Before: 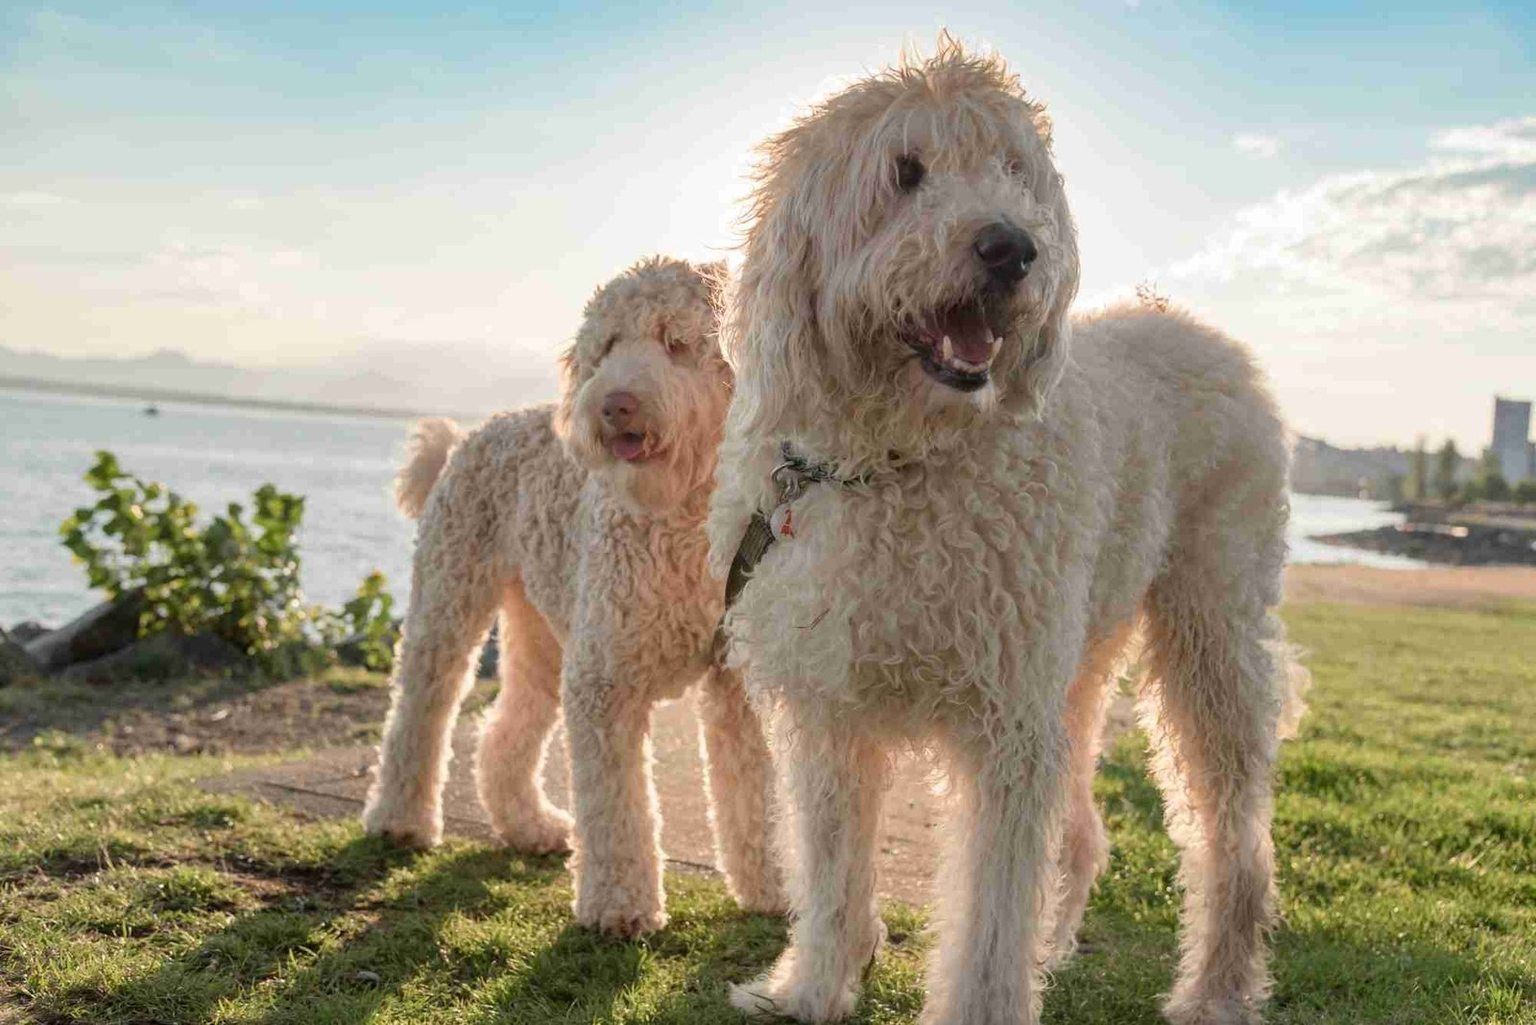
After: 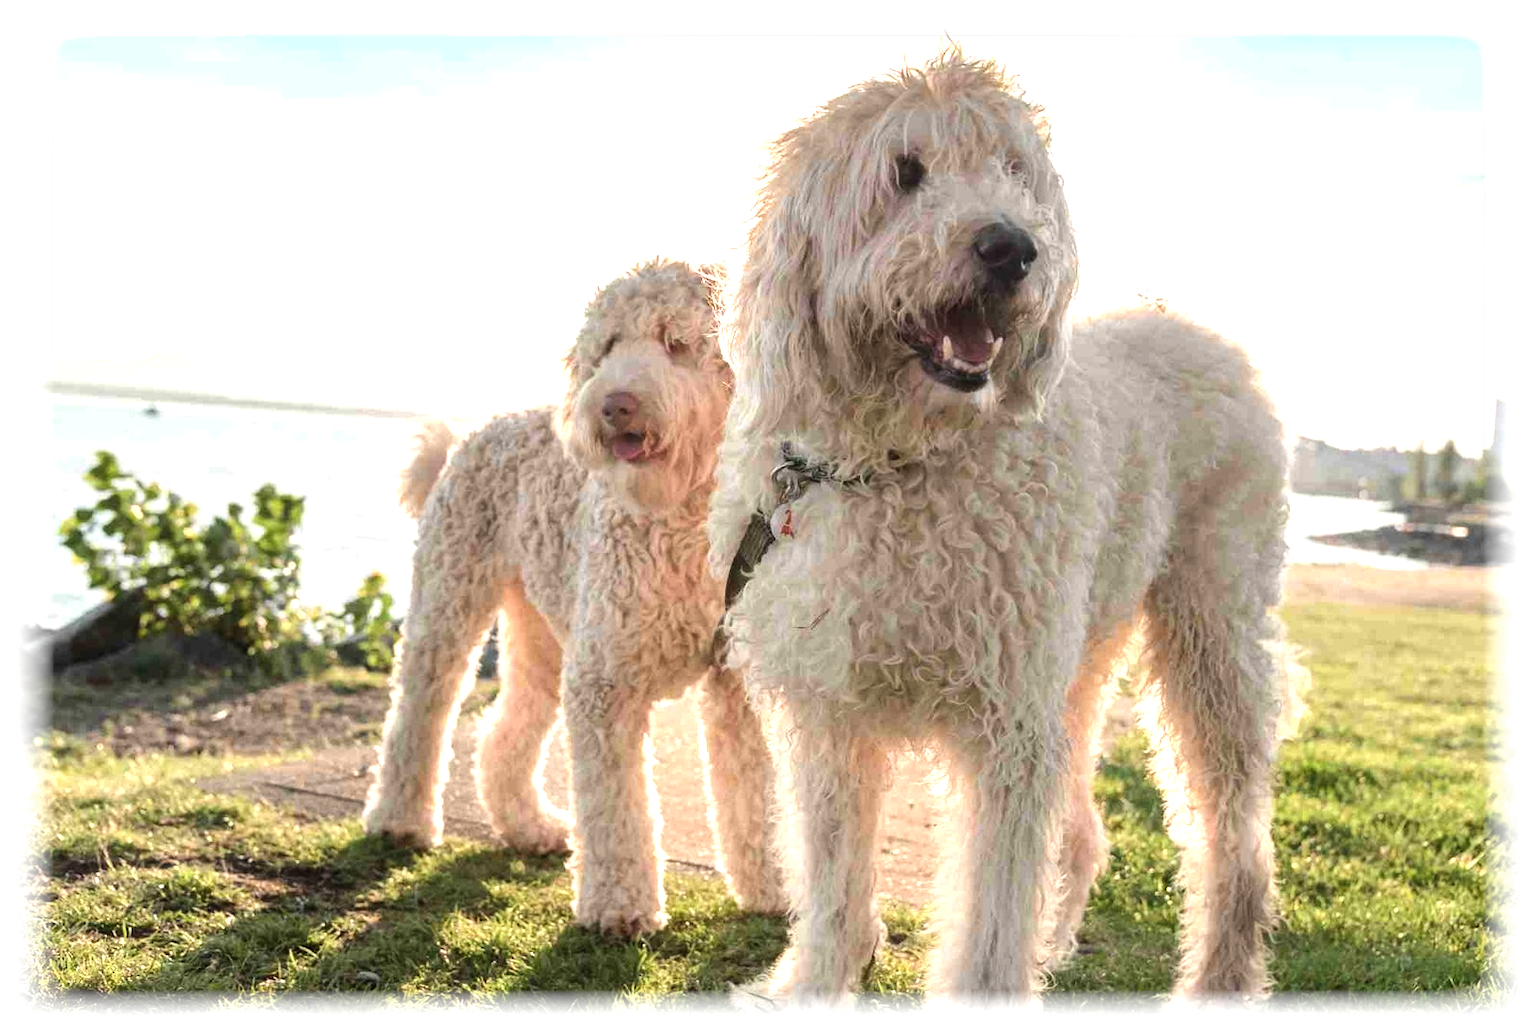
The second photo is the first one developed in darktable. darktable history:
exposure: black level correction -0.002, exposure 0.54 EV, compensate highlight preservation false
tone equalizer: -8 EV -0.417 EV, -7 EV -0.389 EV, -6 EV -0.333 EV, -5 EV -0.222 EV, -3 EV 0.222 EV, -2 EV 0.333 EV, -1 EV 0.389 EV, +0 EV 0.417 EV, edges refinement/feathering 500, mask exposure compensation -1.57 EV, preserve details no
vignetting: fall-off start 93%, fall-off radius 5%, brightness 1, saturation -0.49, automatic ratio true, width/height ratio 1.332, shape 0.04, unbound false
